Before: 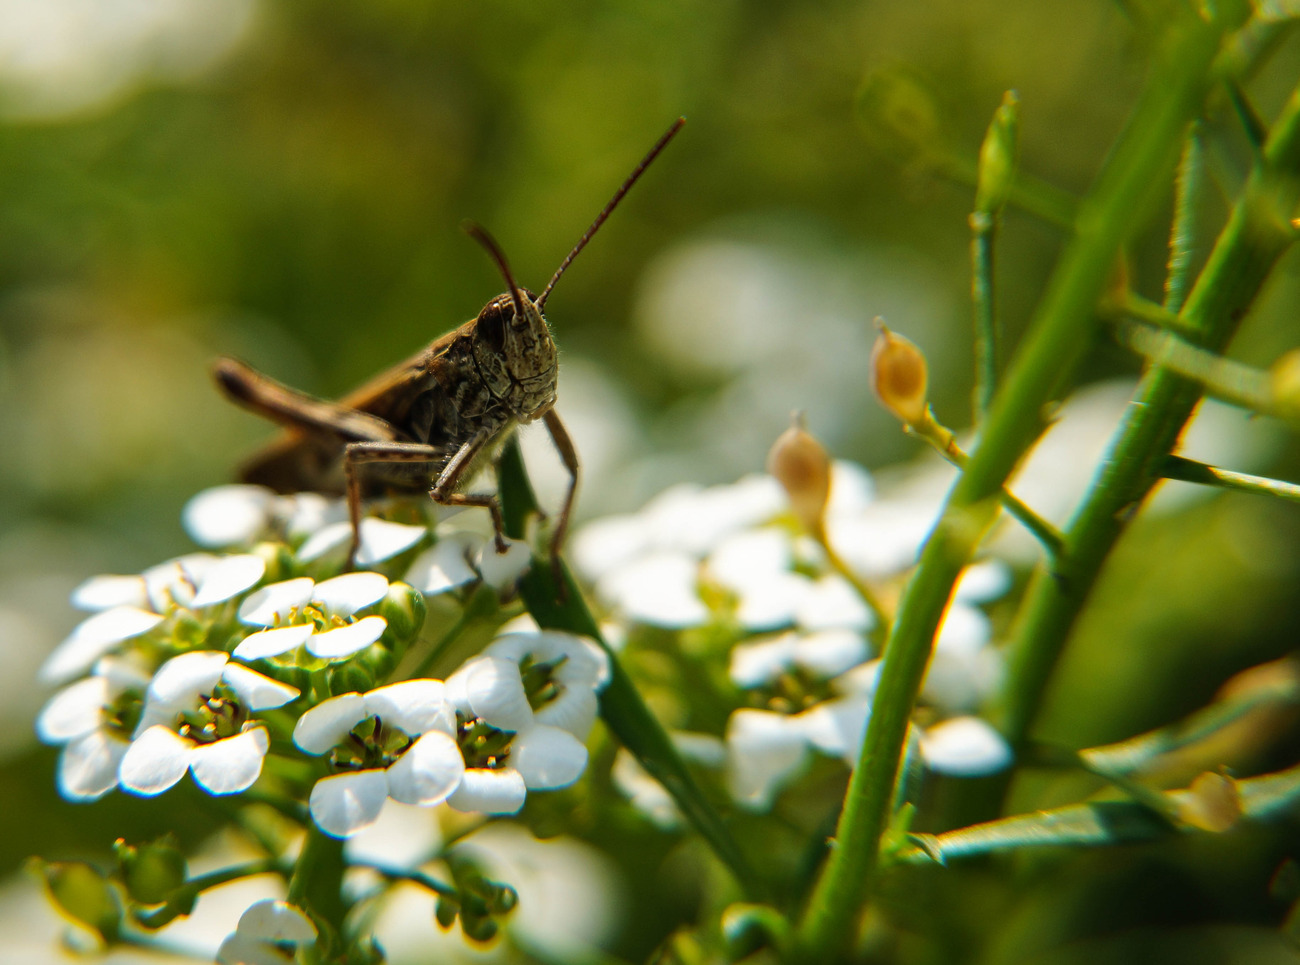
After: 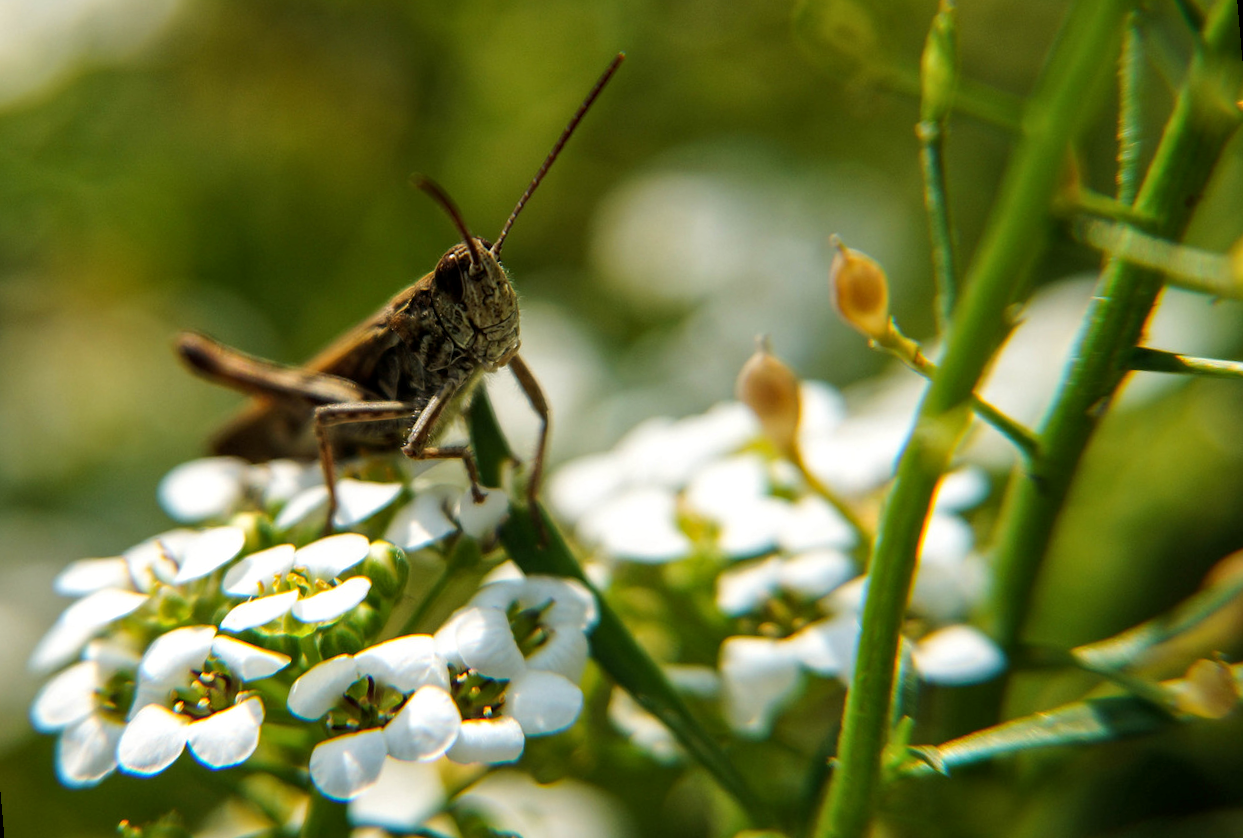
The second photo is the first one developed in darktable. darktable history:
rotate and perspective: rotation -5°, crop left 0.05, crop right 0.952, crop top 0.11, crop bottom 0.89
local contrast: highlights 100%, shadows 100%, detail 120%, midtone range 0.2
